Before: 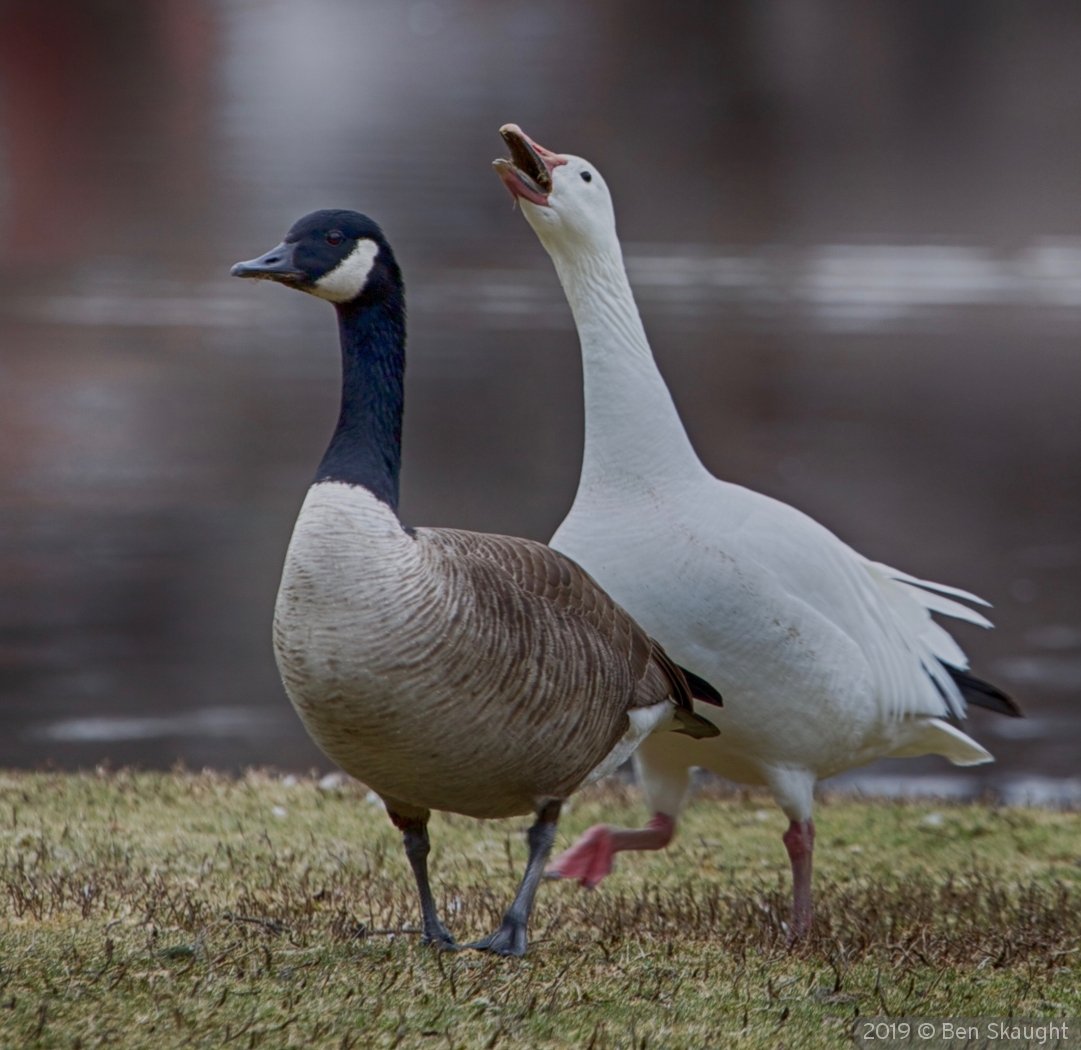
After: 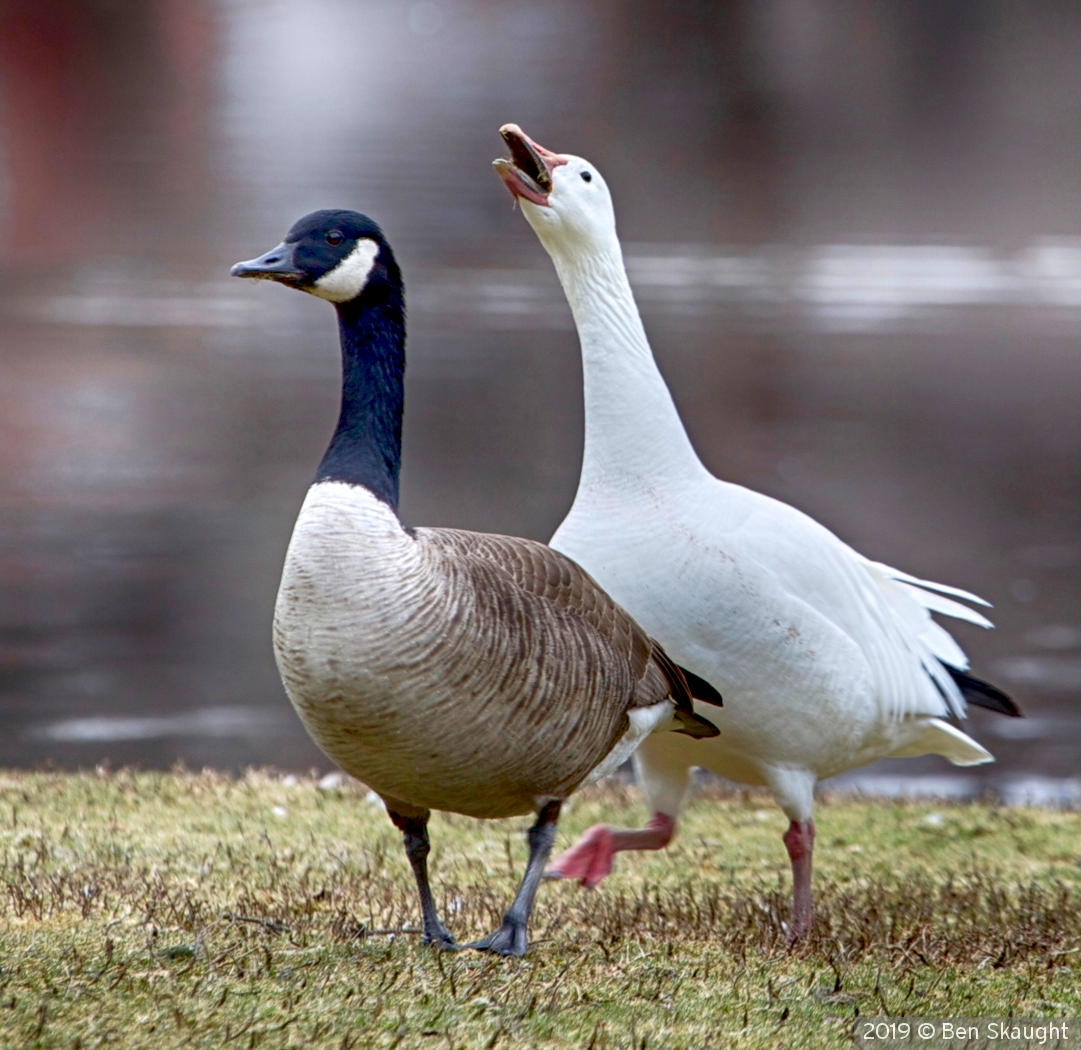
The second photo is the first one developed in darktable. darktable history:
exposure: black level correction 0.008, exposure 0.969 EV, compensate highlight preservation false
